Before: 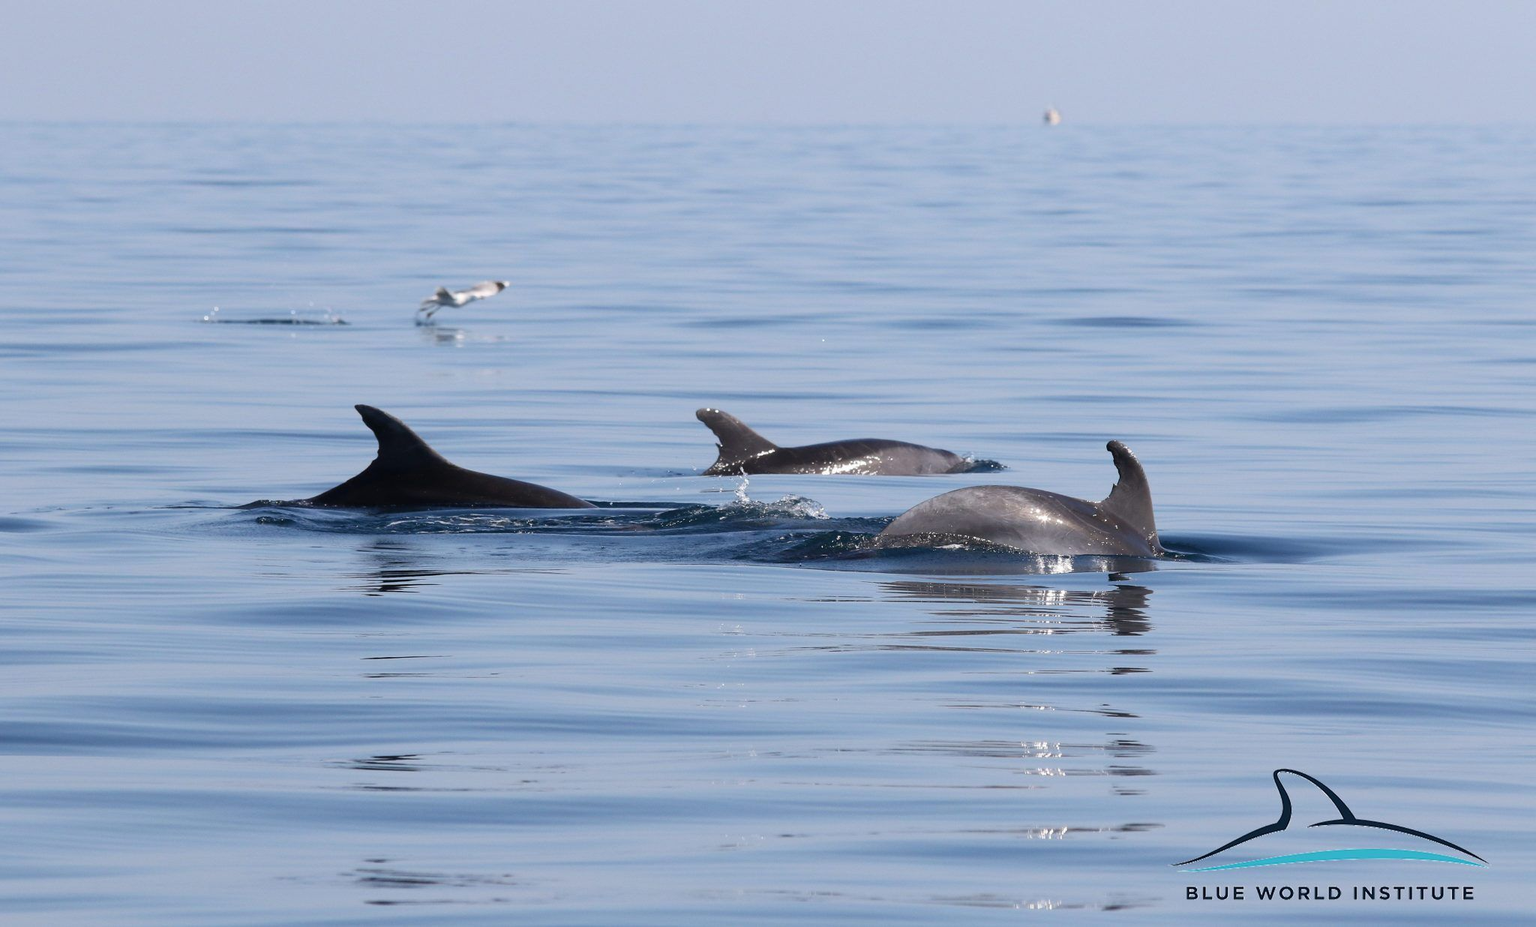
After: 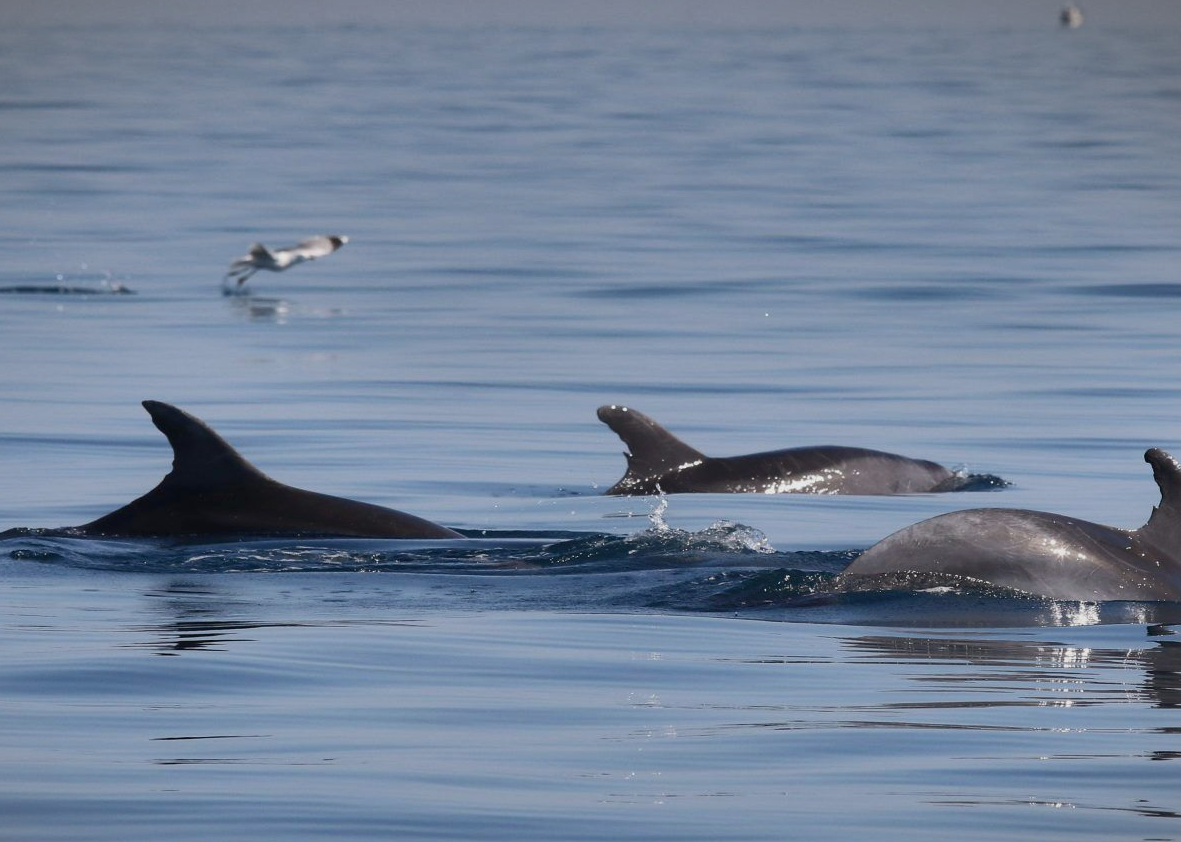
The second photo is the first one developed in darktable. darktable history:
tone equalizer: -8 EV 0.269 EV, -7 EV 0.377 EV, -6 EV 0.452 EV, -5 EV 0.241 EV, -3 EV -0.279 EV, -2 EV -0.402 EV, -1 EV -0.422 EV, +0 EV -0.24 EV
crop: left 16.186%, top 11.253%, right 26.118%, bottom 20.59%
vignetting: fall-off start 97.46%, fall-off radius 99.62%, center (-0.035, 0.147), width/height ratio 1.374, dithering 16-bit output, unbound false
shadows and highlights: shadows 20.73, highlights -80.82, highlights color adjustment 0.045%, soften with gaussian
